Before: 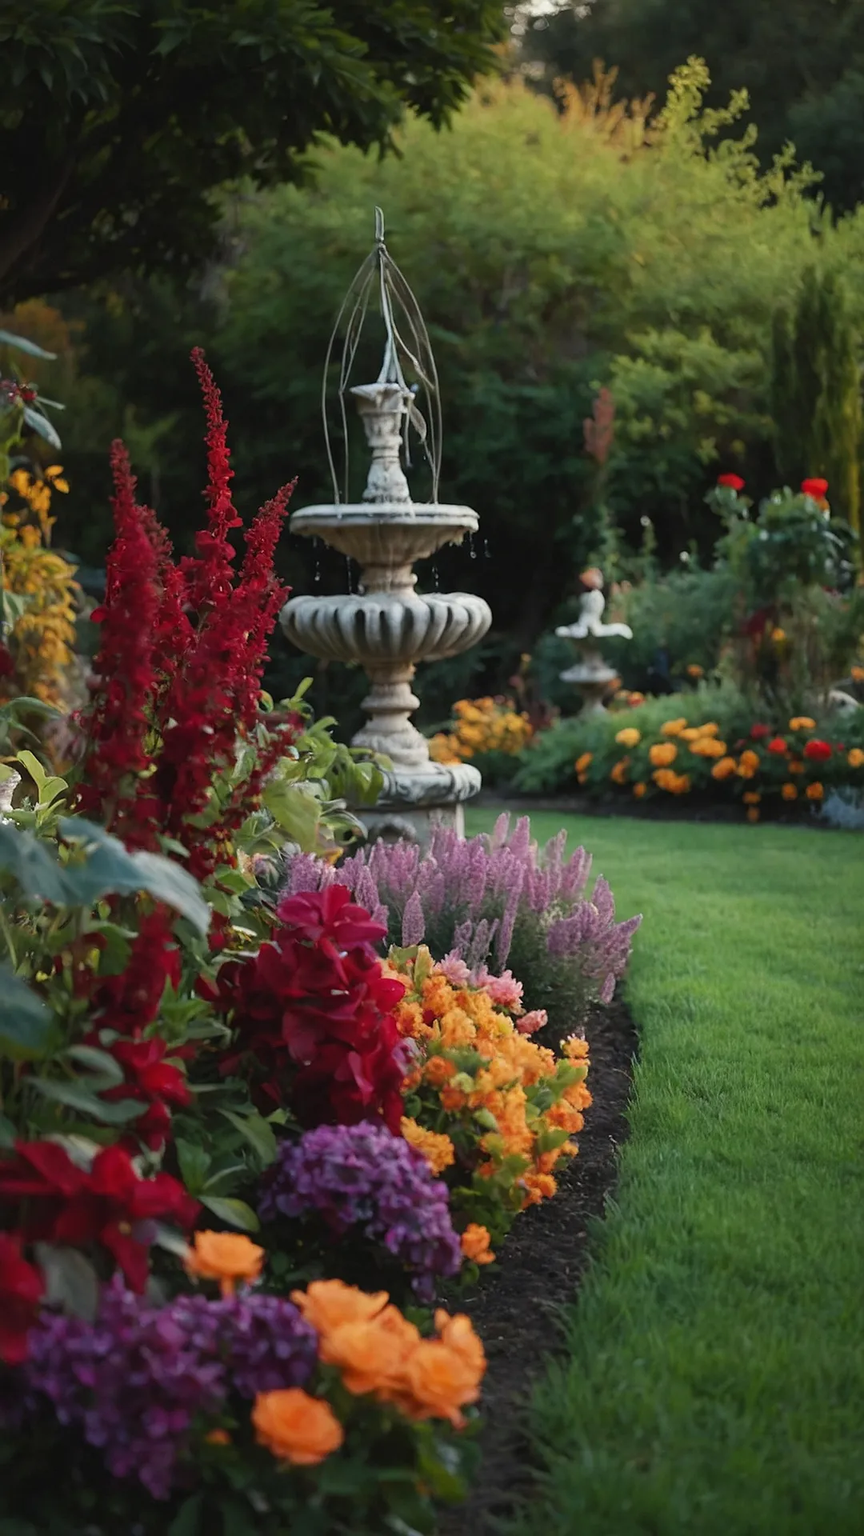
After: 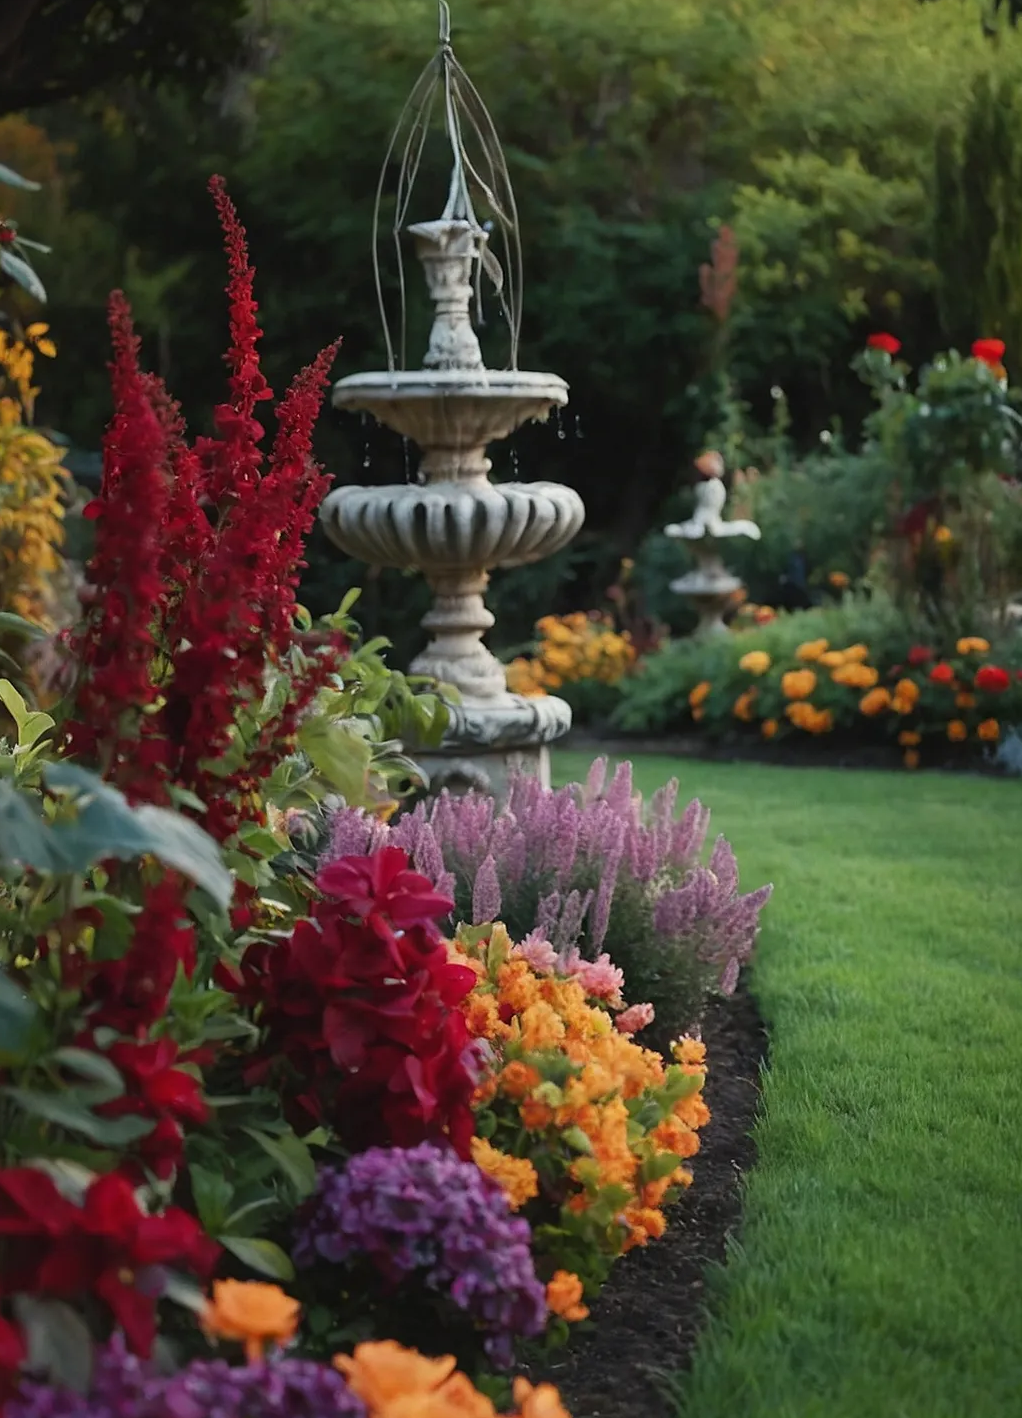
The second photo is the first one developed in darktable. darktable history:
crop and rotate: left 2.873%, top 13.514%, right 2.462%, bottom 12.599%
